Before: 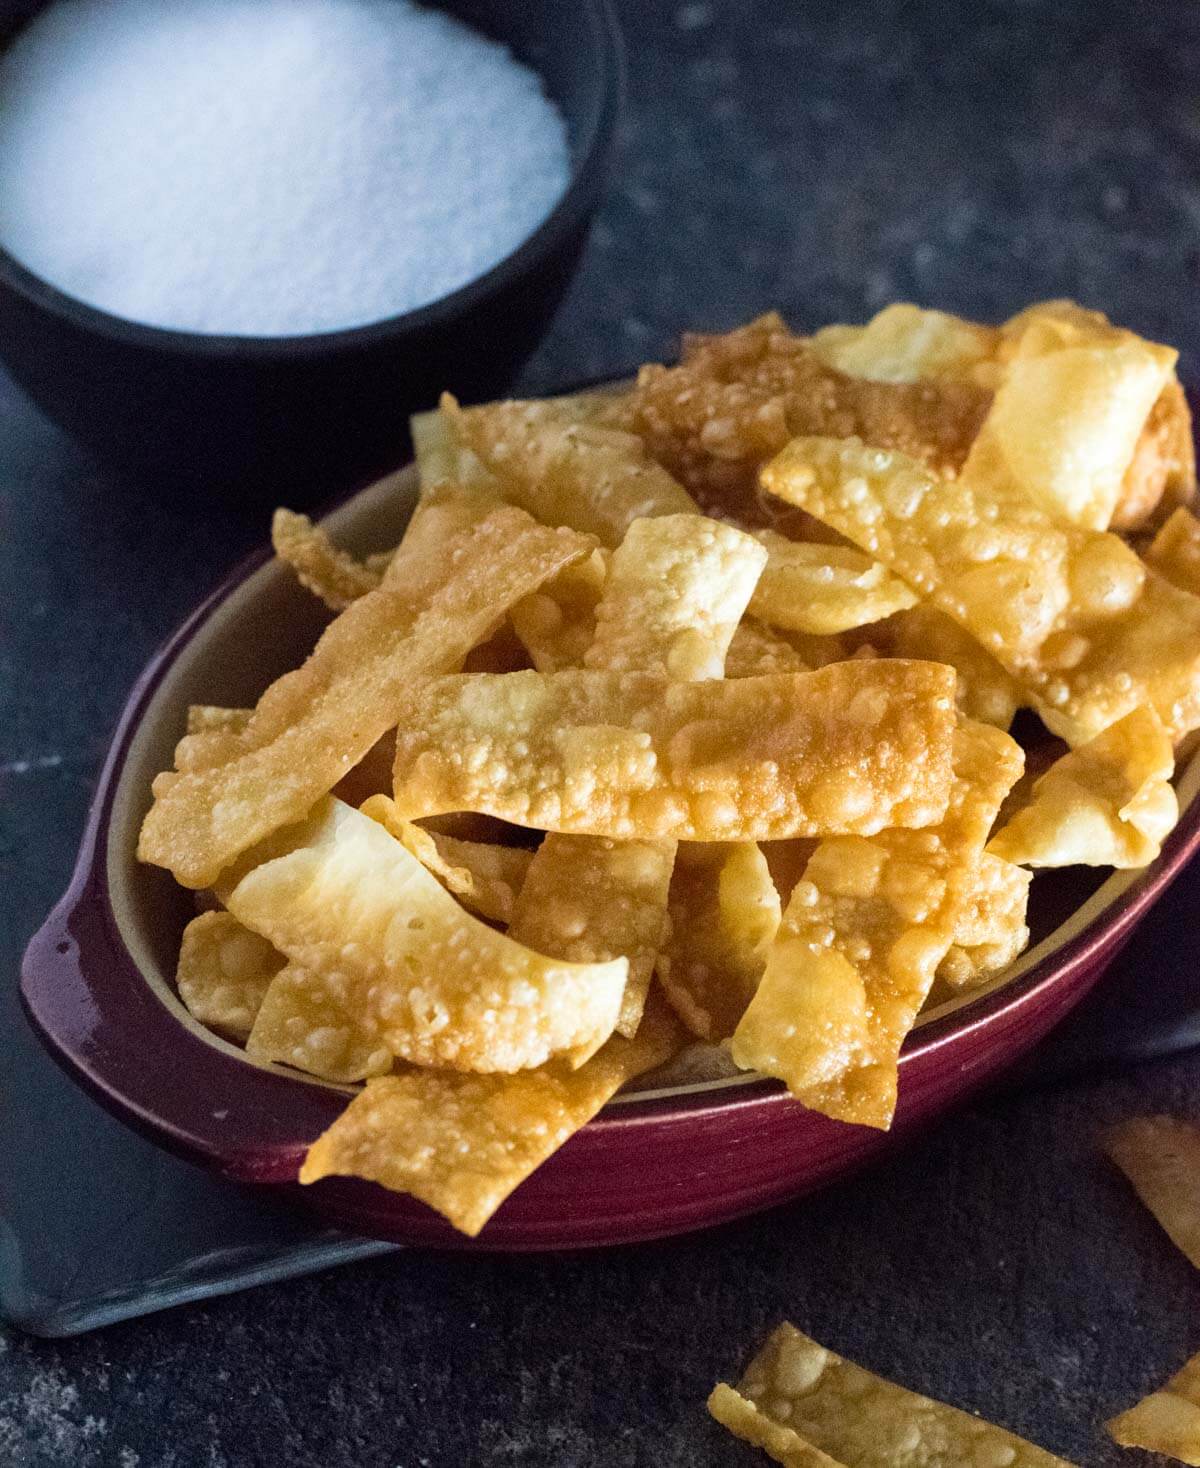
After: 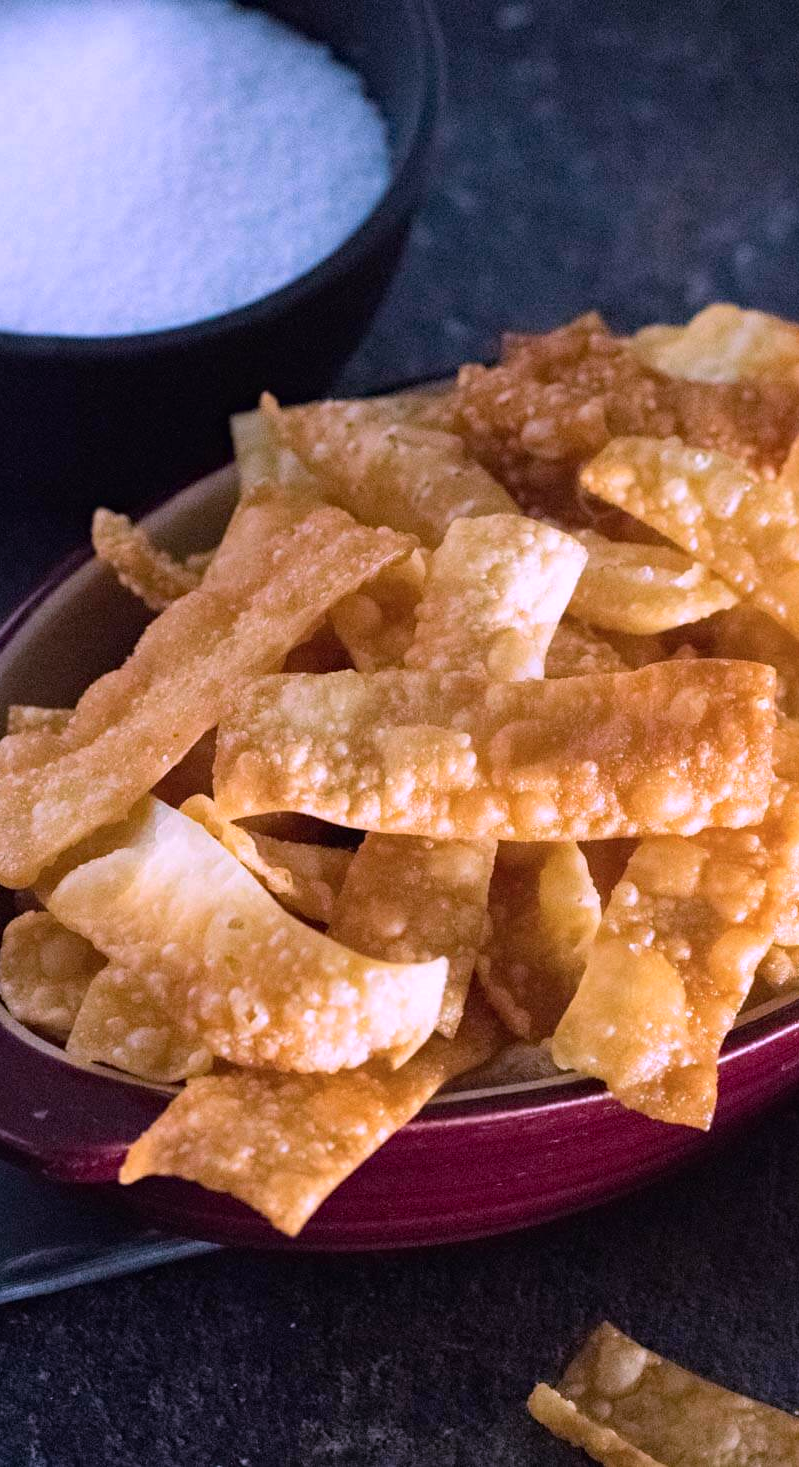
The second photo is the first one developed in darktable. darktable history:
contrast brightness saturation: contrast -0.02, brightness -0.01, saturation 0.03
color correction: highlights a* 15.46, highlights b* -20.56
haze removal: compatibility mode true, adaptive false
crop and rotate: left 15.055%, right 18.278%
